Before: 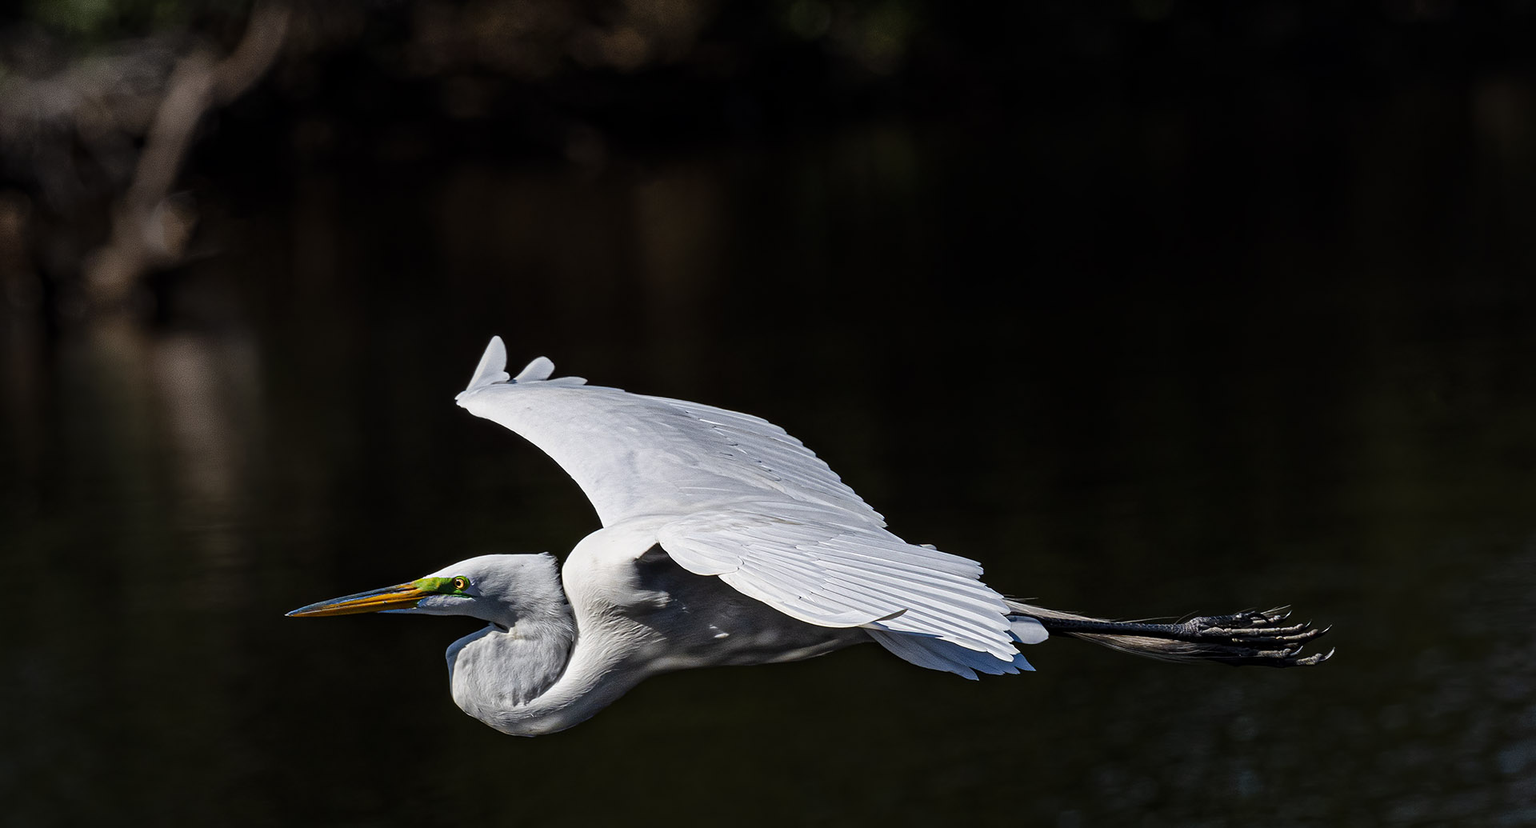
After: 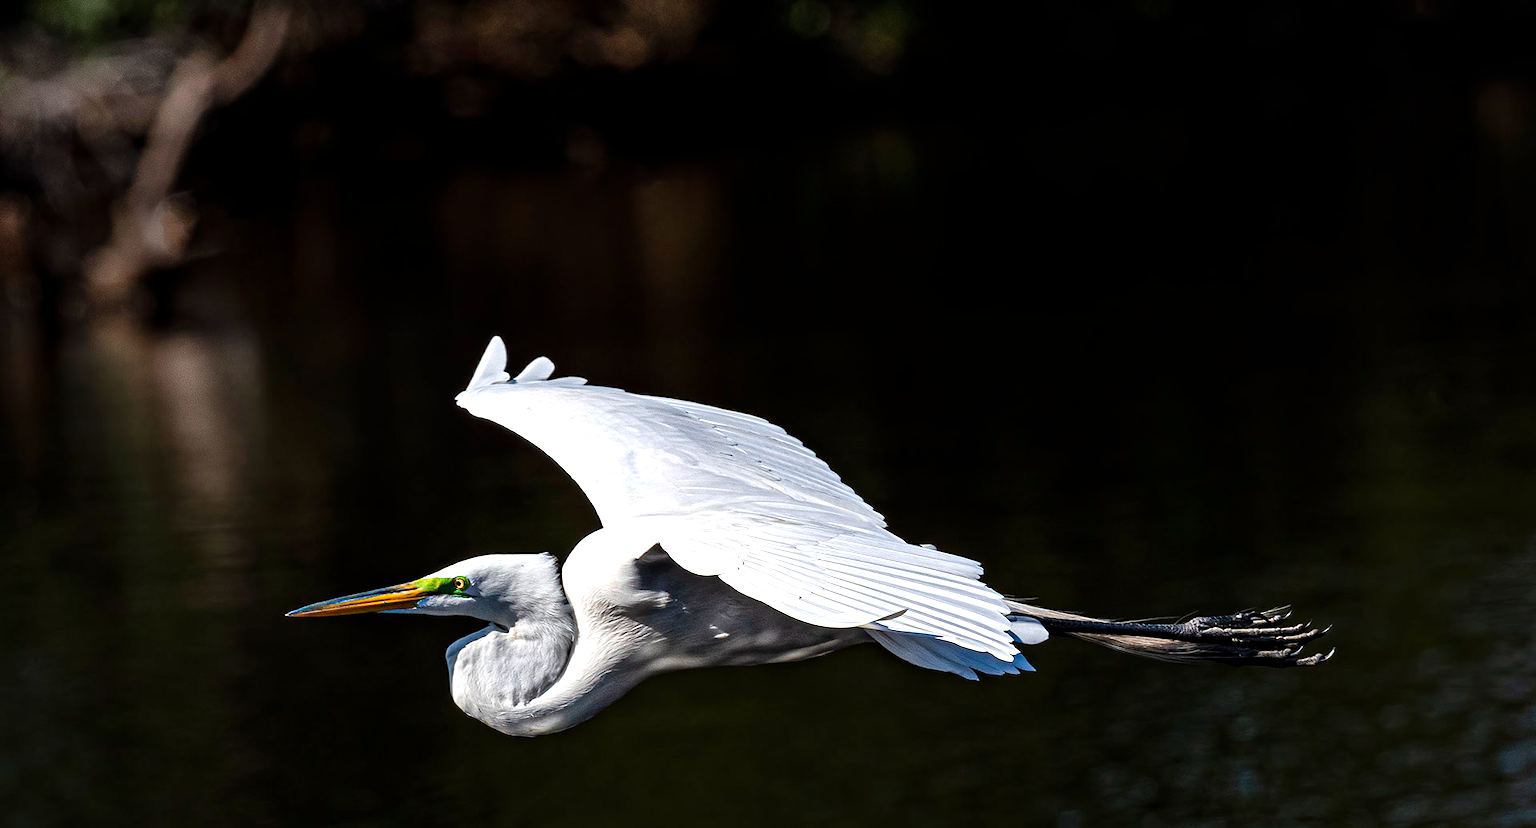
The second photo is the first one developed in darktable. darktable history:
exposure: exposure 0.748 EV, compensate highlight preservation false
